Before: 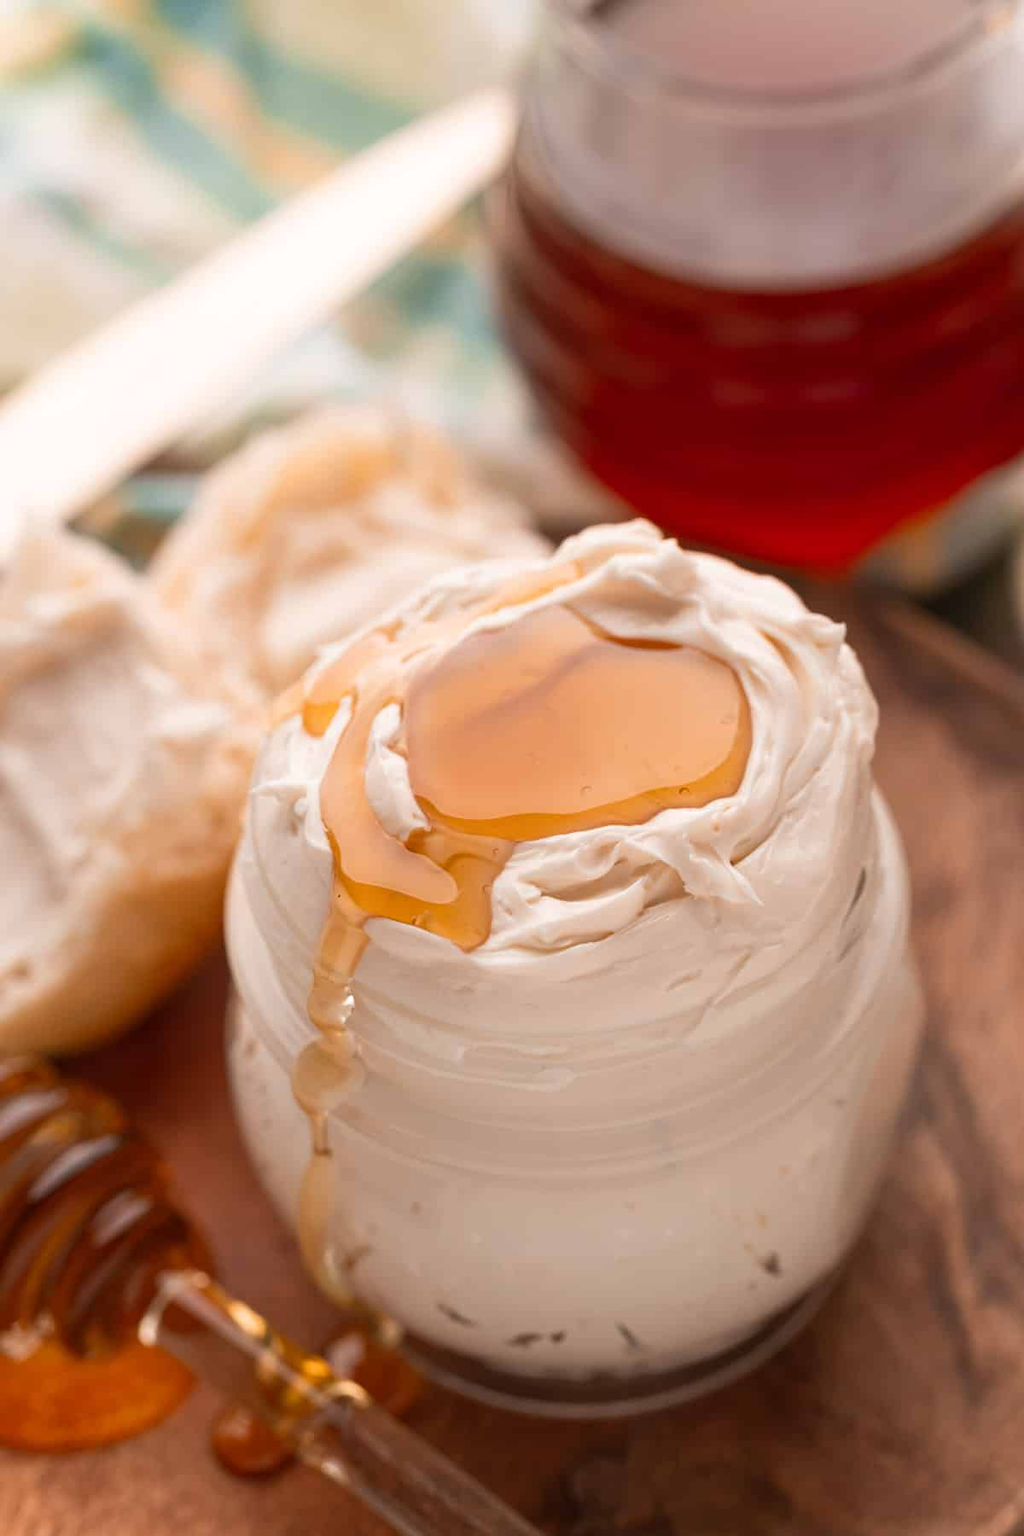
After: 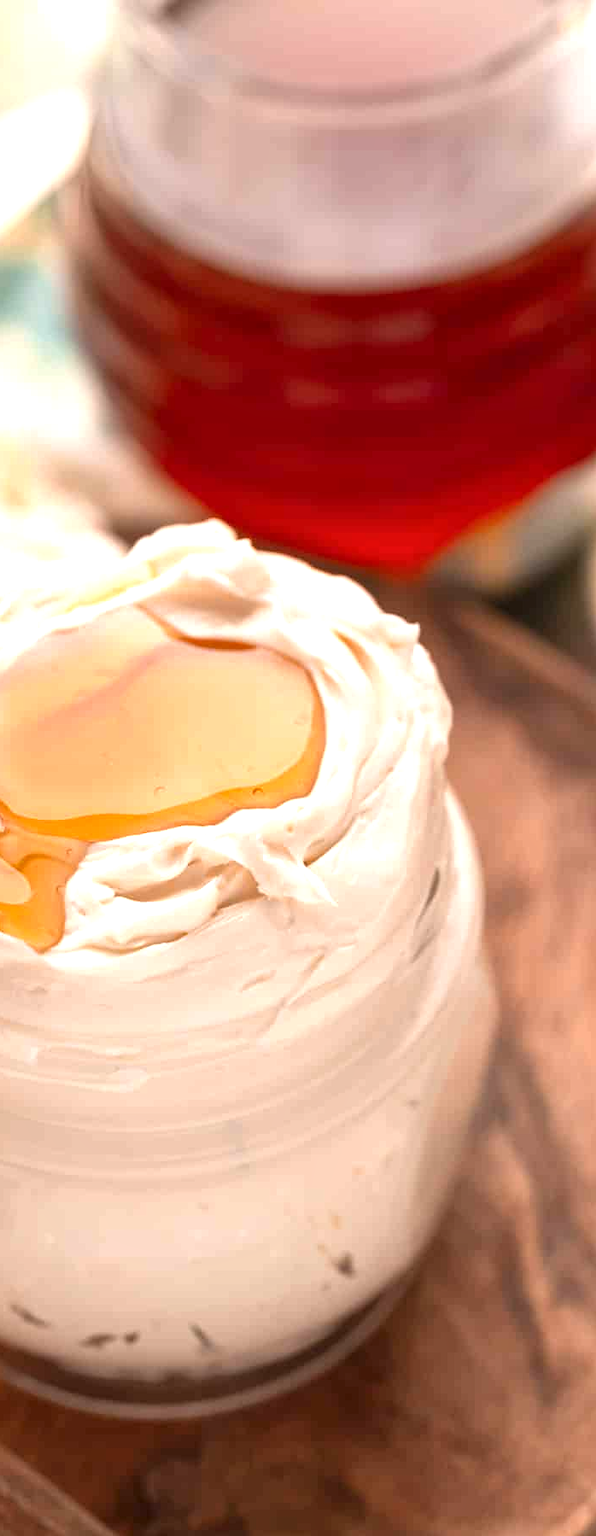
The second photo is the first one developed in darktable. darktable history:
crop: left 41.697%
exposure: exposure 0.799 EV, compensate highlight preservation false
local contrast: mode bilateral grid, contrast 19, coarseness 49, detail 119%, midtone range 0.2
